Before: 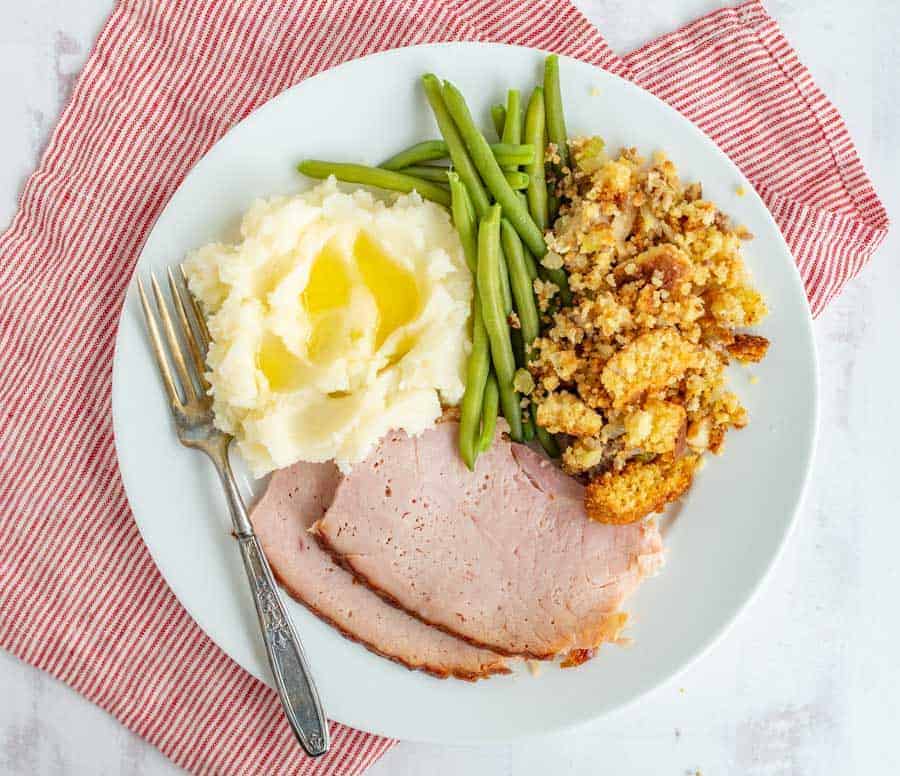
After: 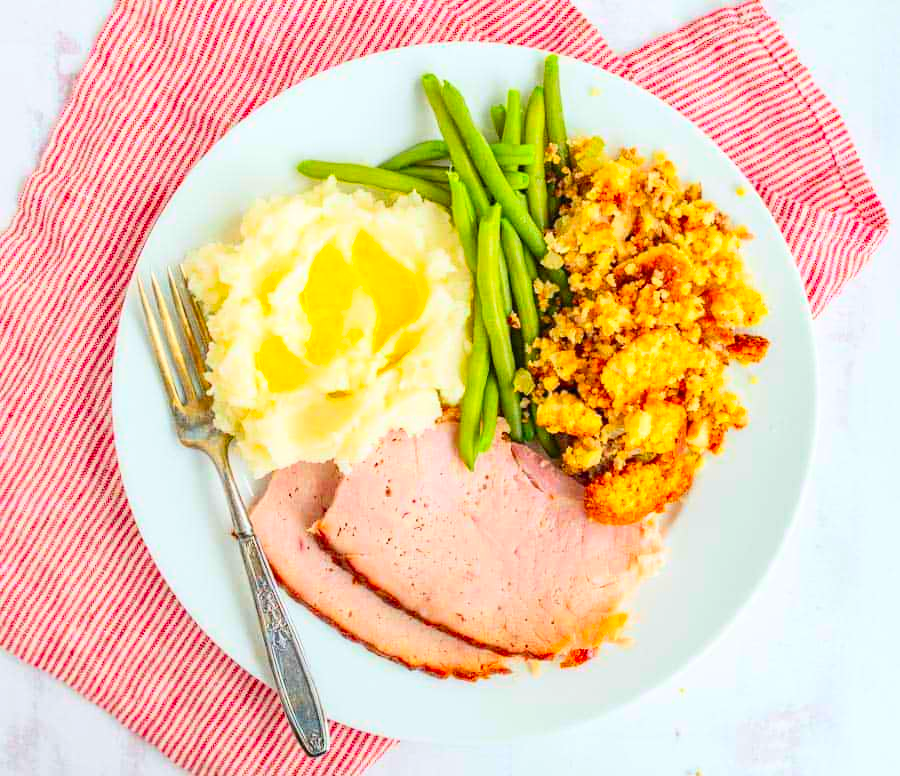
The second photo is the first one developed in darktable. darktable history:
contrast brightness saturation: contrast 0.2, brightness 0.196, saturation 0.79
